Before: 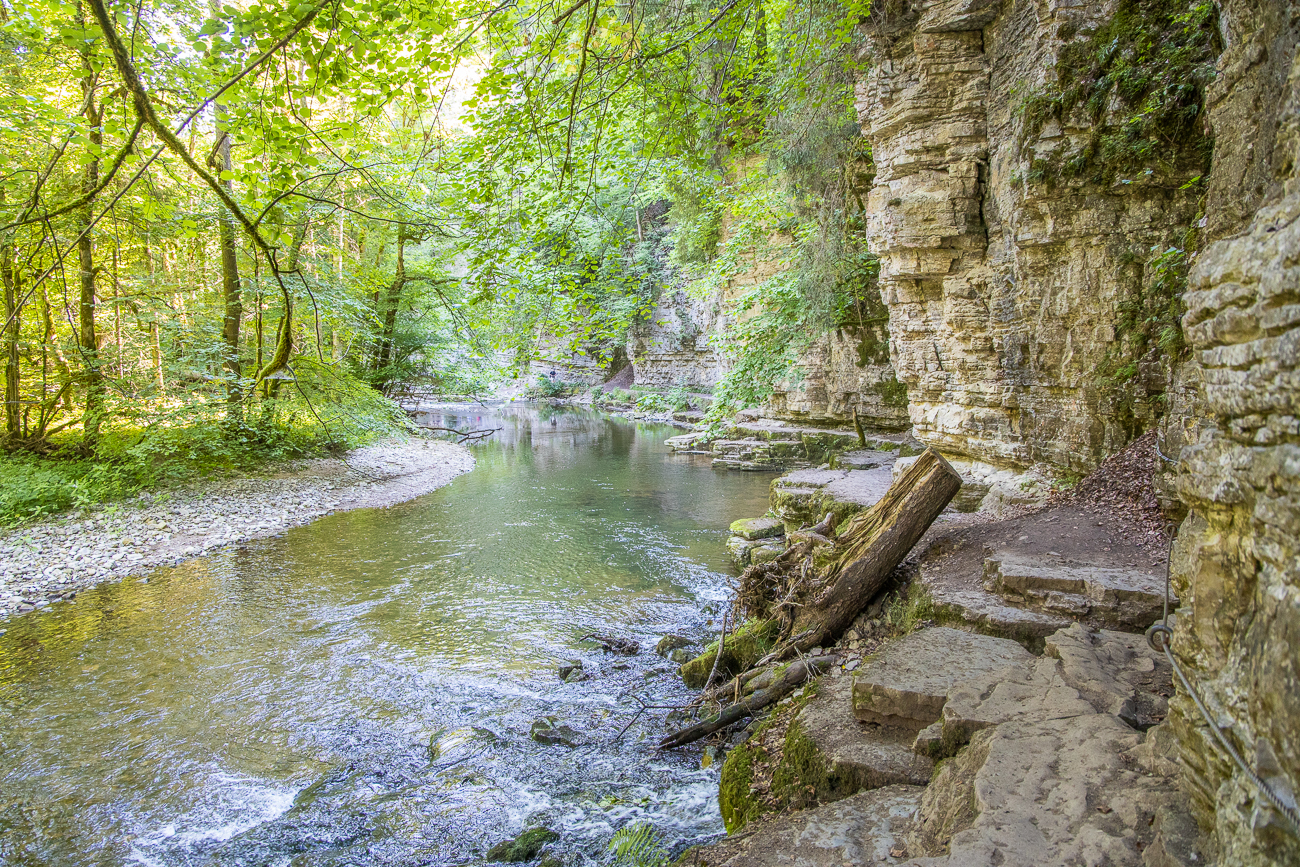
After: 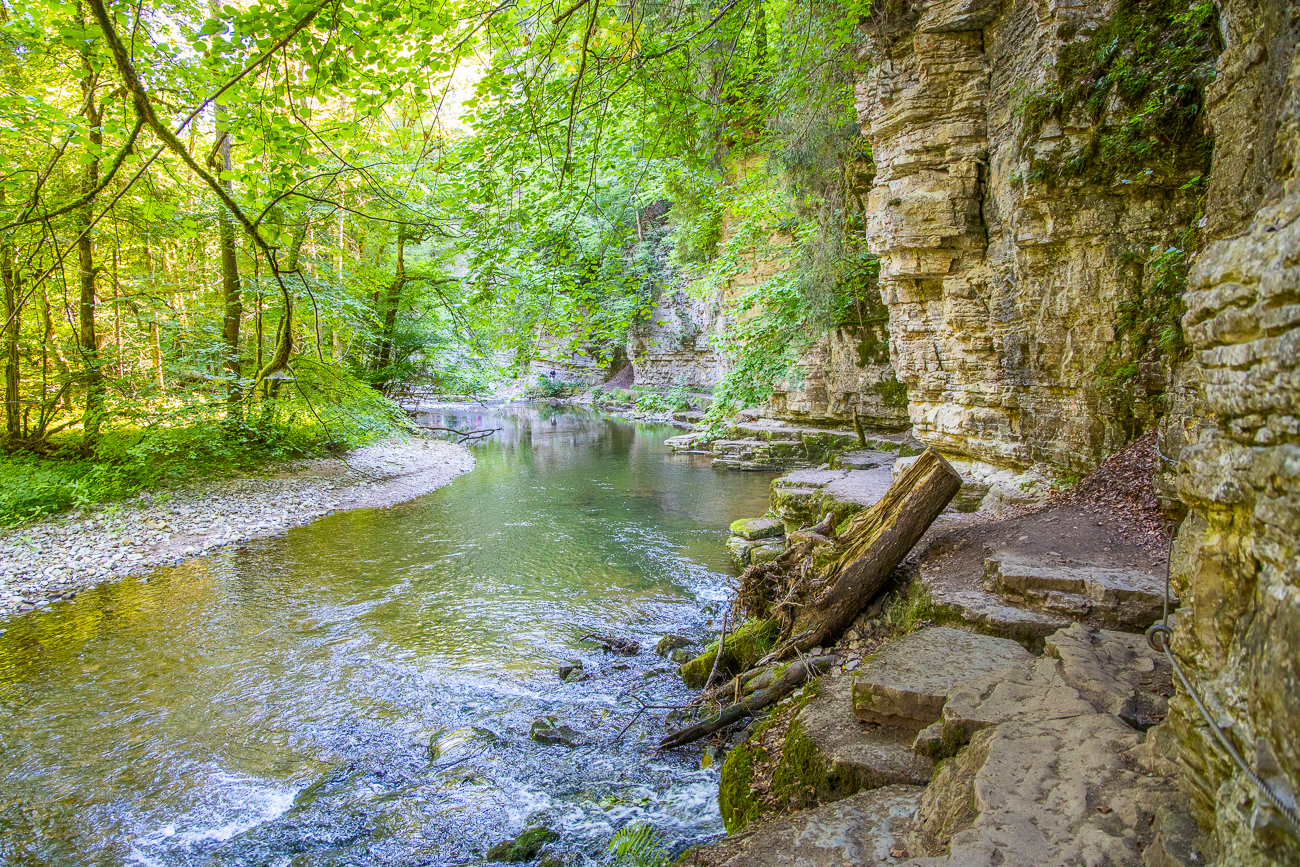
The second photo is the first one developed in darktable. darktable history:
color correction: highlights b* 0, saturation 1.34
contrast brightness saturation: contrast 0.031, brightness -0.042
